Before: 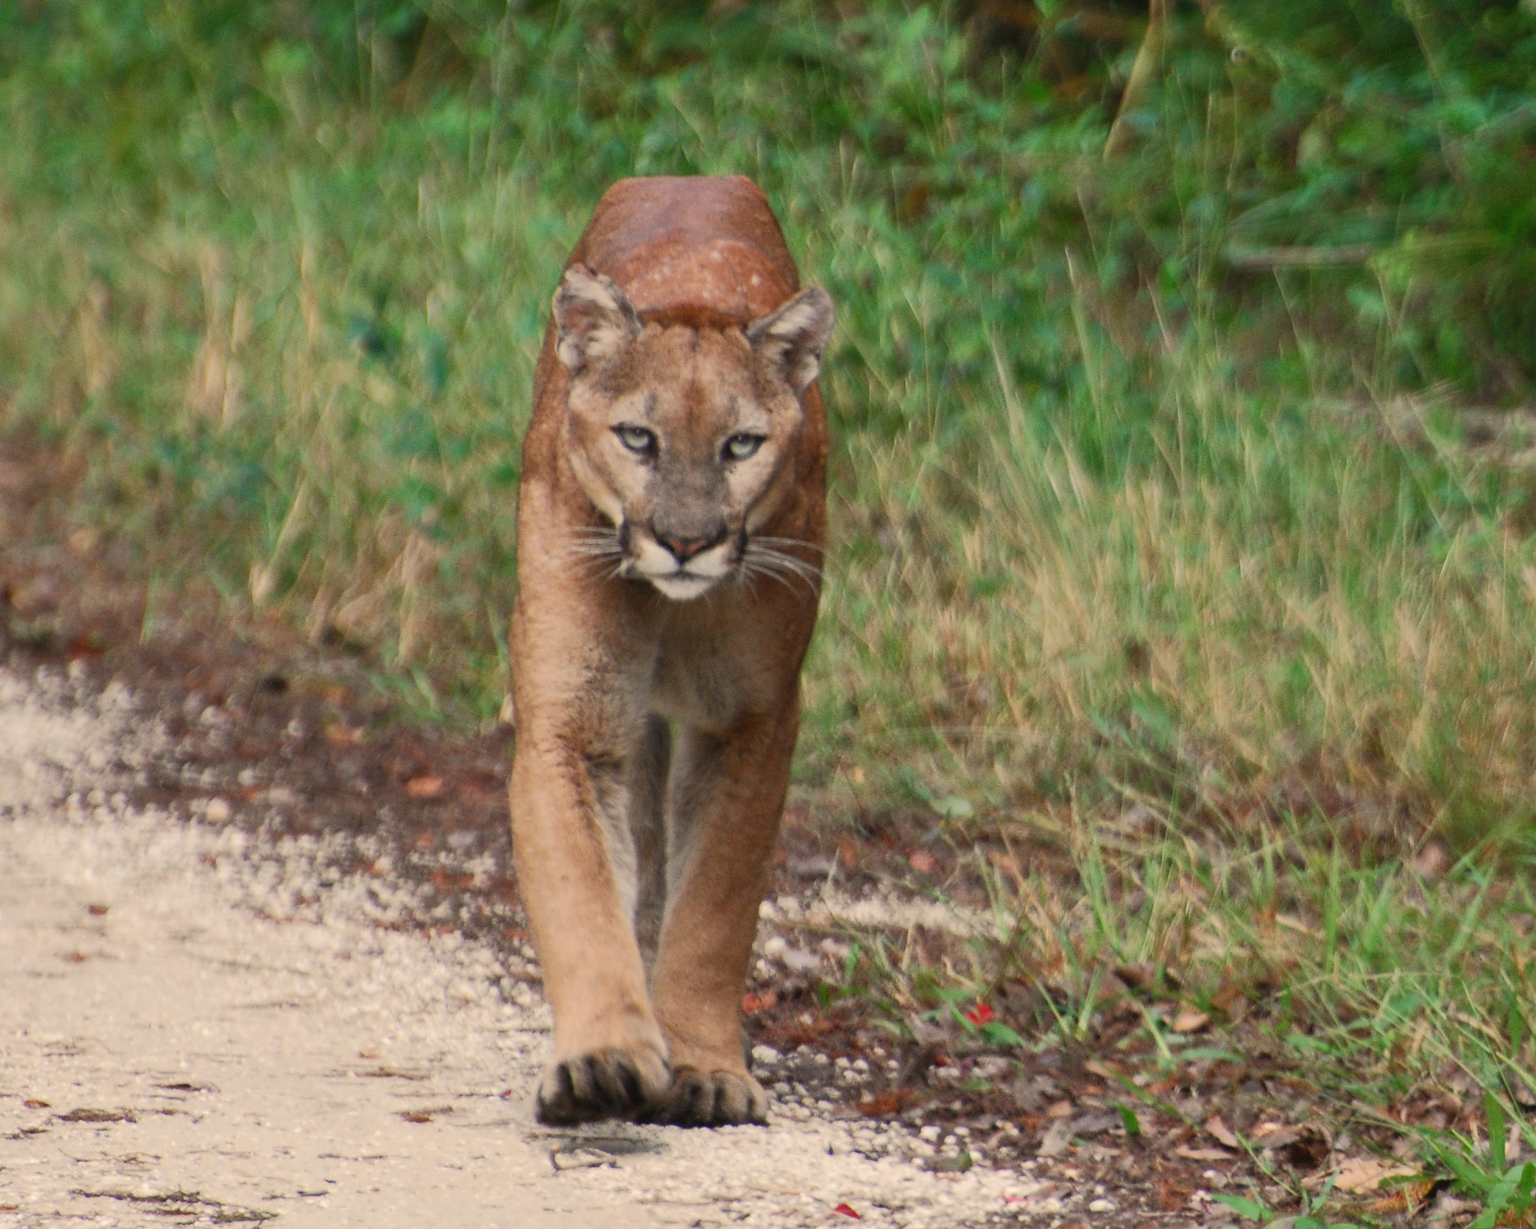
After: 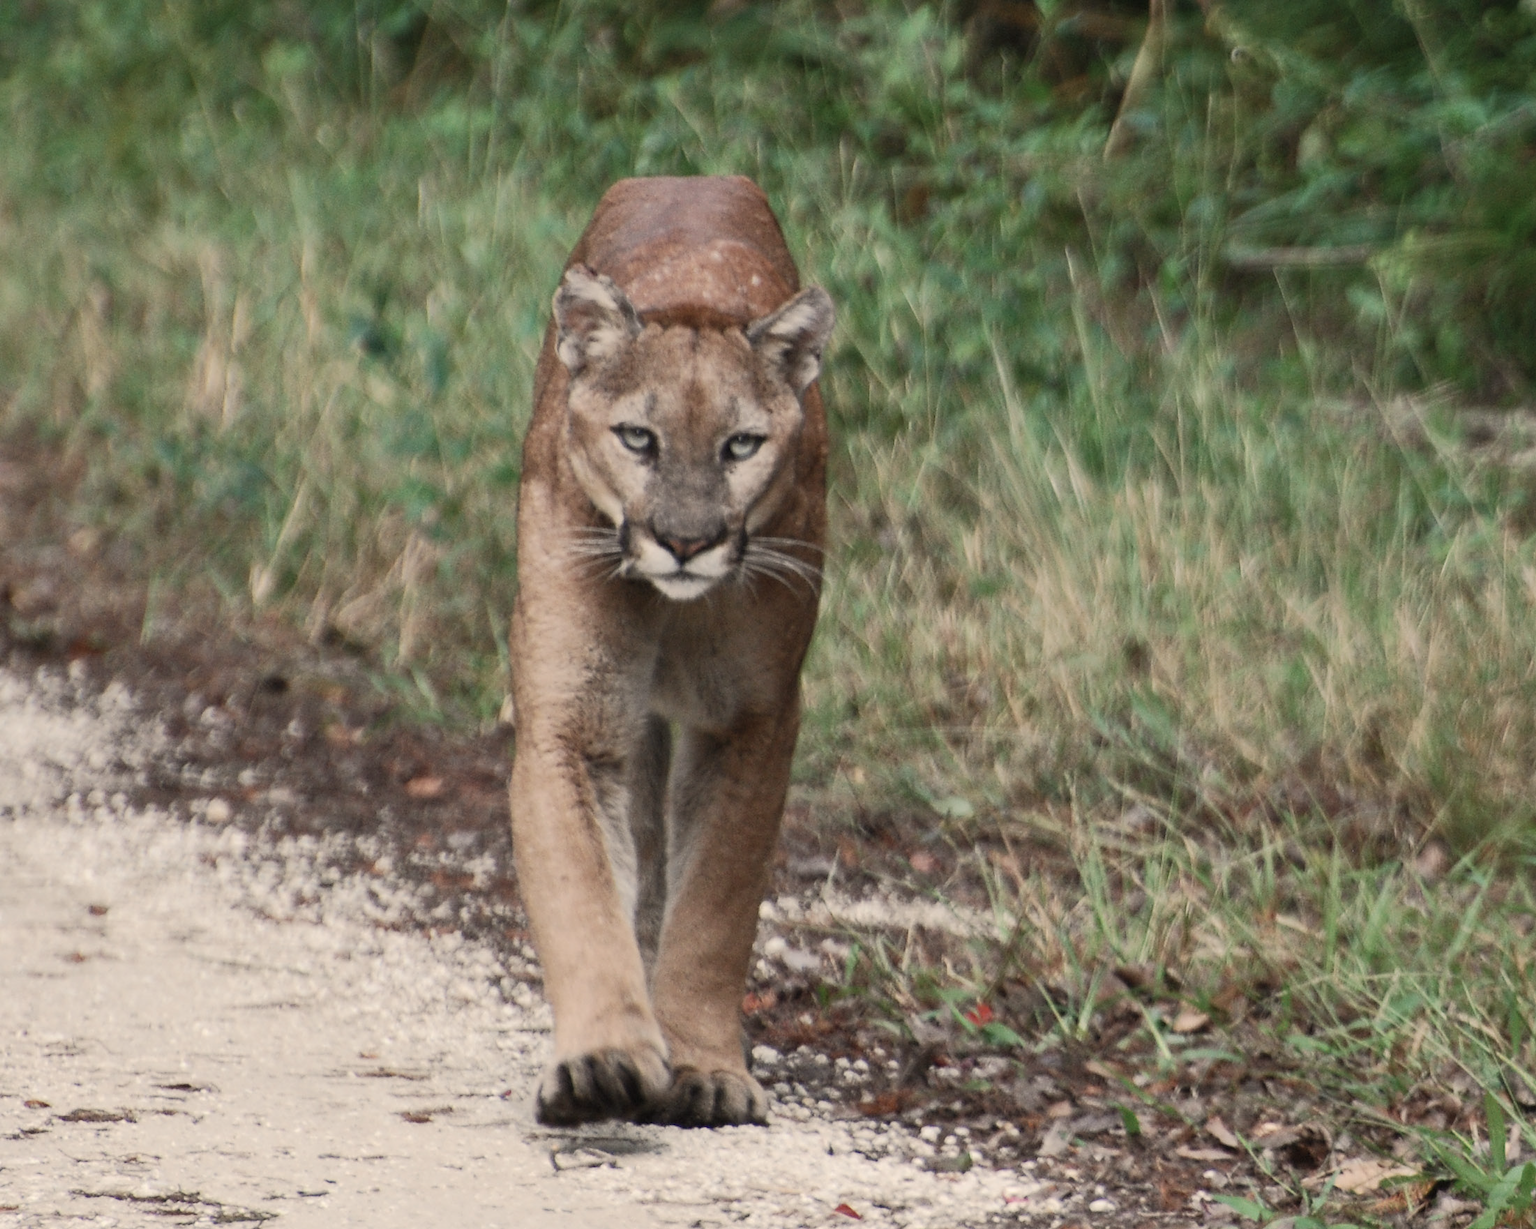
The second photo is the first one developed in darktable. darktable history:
contrast brightness saturation: contrast 0.1, saturation -0.36
white balance: red 1, blue 1
